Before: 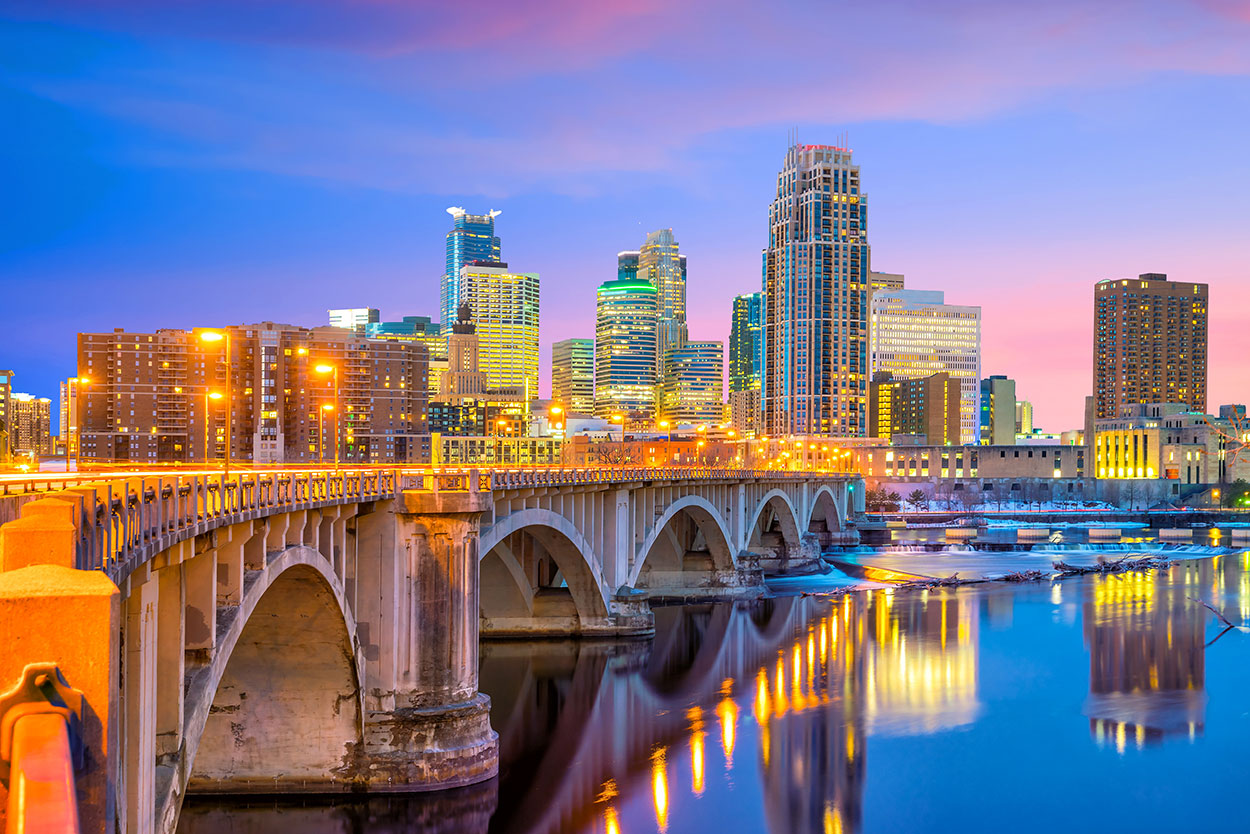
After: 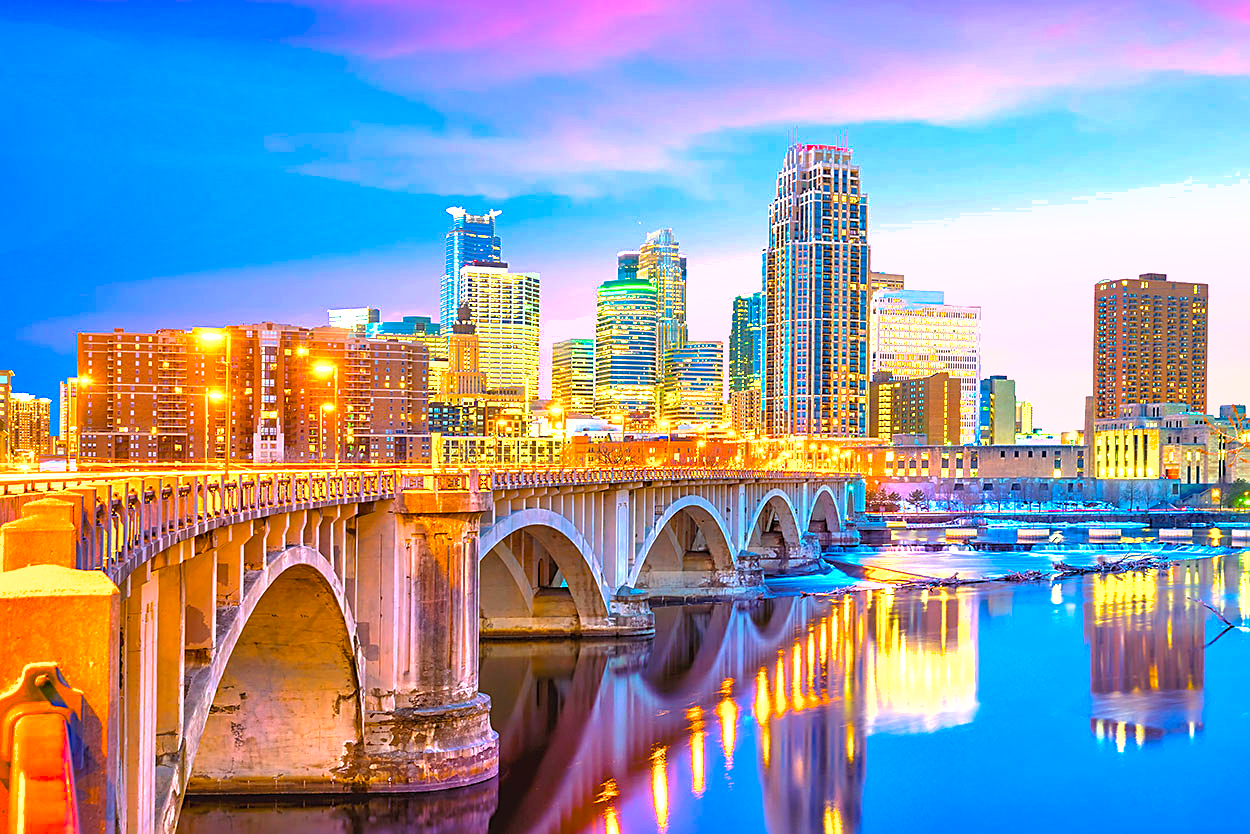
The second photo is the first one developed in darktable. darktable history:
exposure: black level correction -0.002, exposure 1.112 EV, compensate highlight preservation false
color balance rgb: shadows lift › chroma 2.048%, shadows lift › hue 51.13°, power › hue 74.37°, global offset › hue 170.97°, linear chroma grading › global chroma 13.436%, perceptual saturation grading › global saturation 29.489%
sharpen: on, module defaults
shadows and highlights: on, module defaults
